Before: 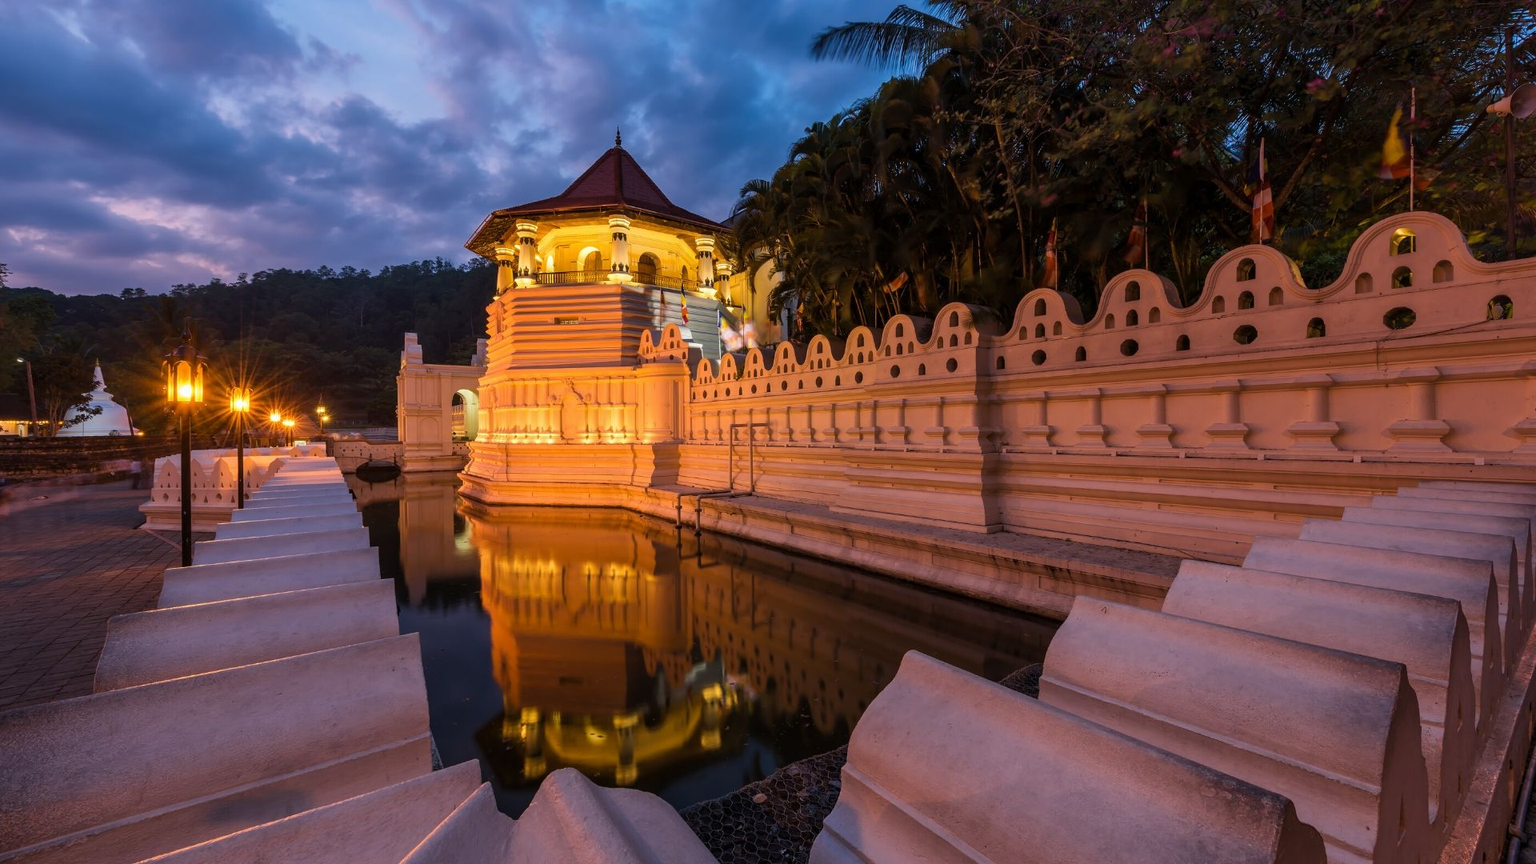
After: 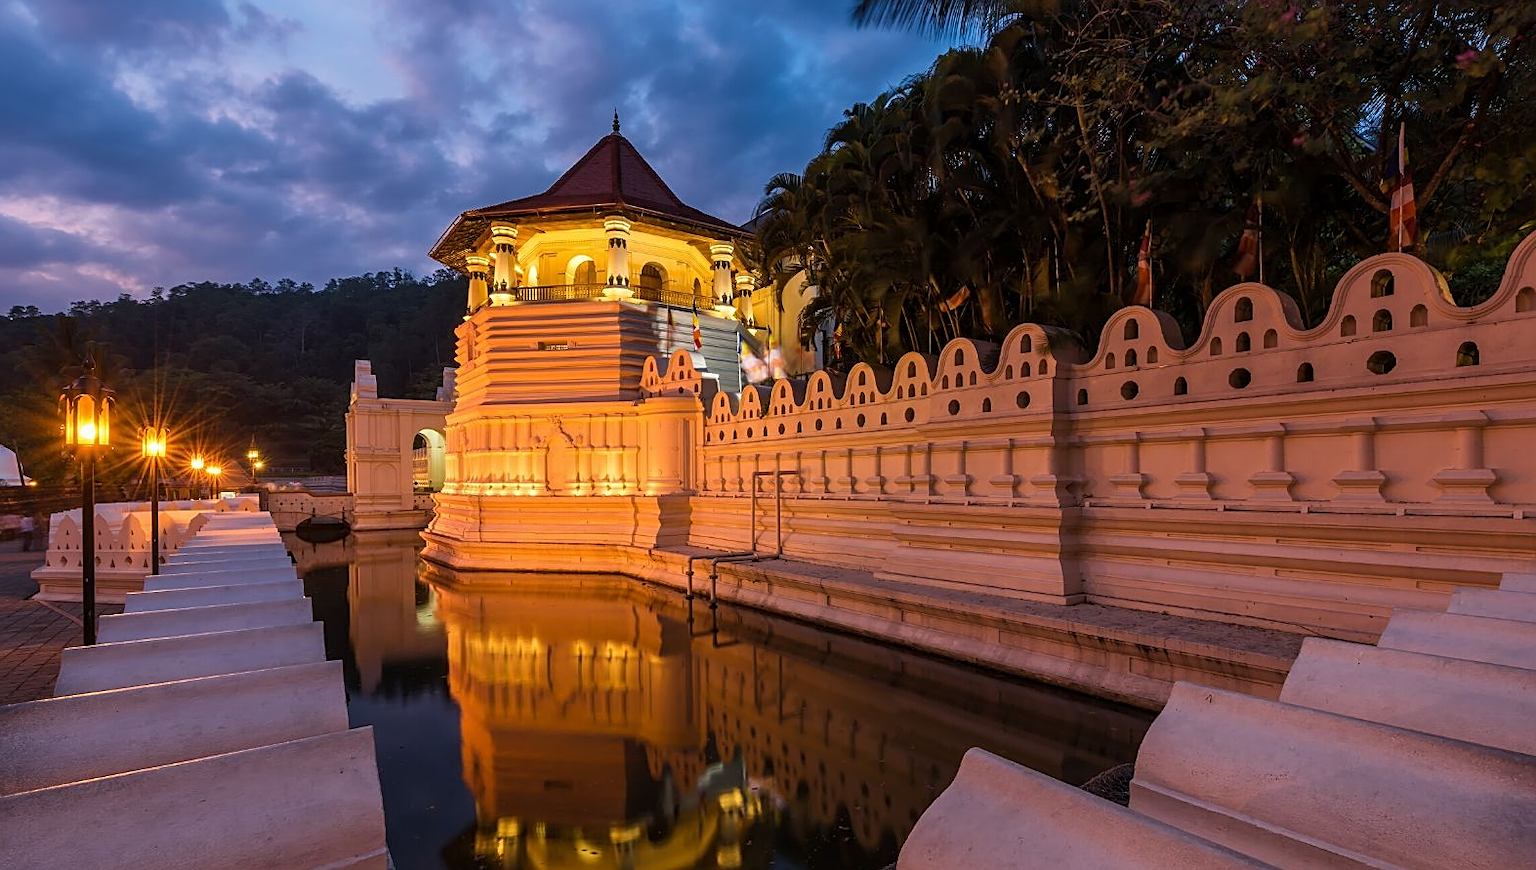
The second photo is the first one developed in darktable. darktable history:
crop and rotate: left 7.411%, top 4.464%, right 10.612%, bottom 13.02%
sharpen: on, module defaults
